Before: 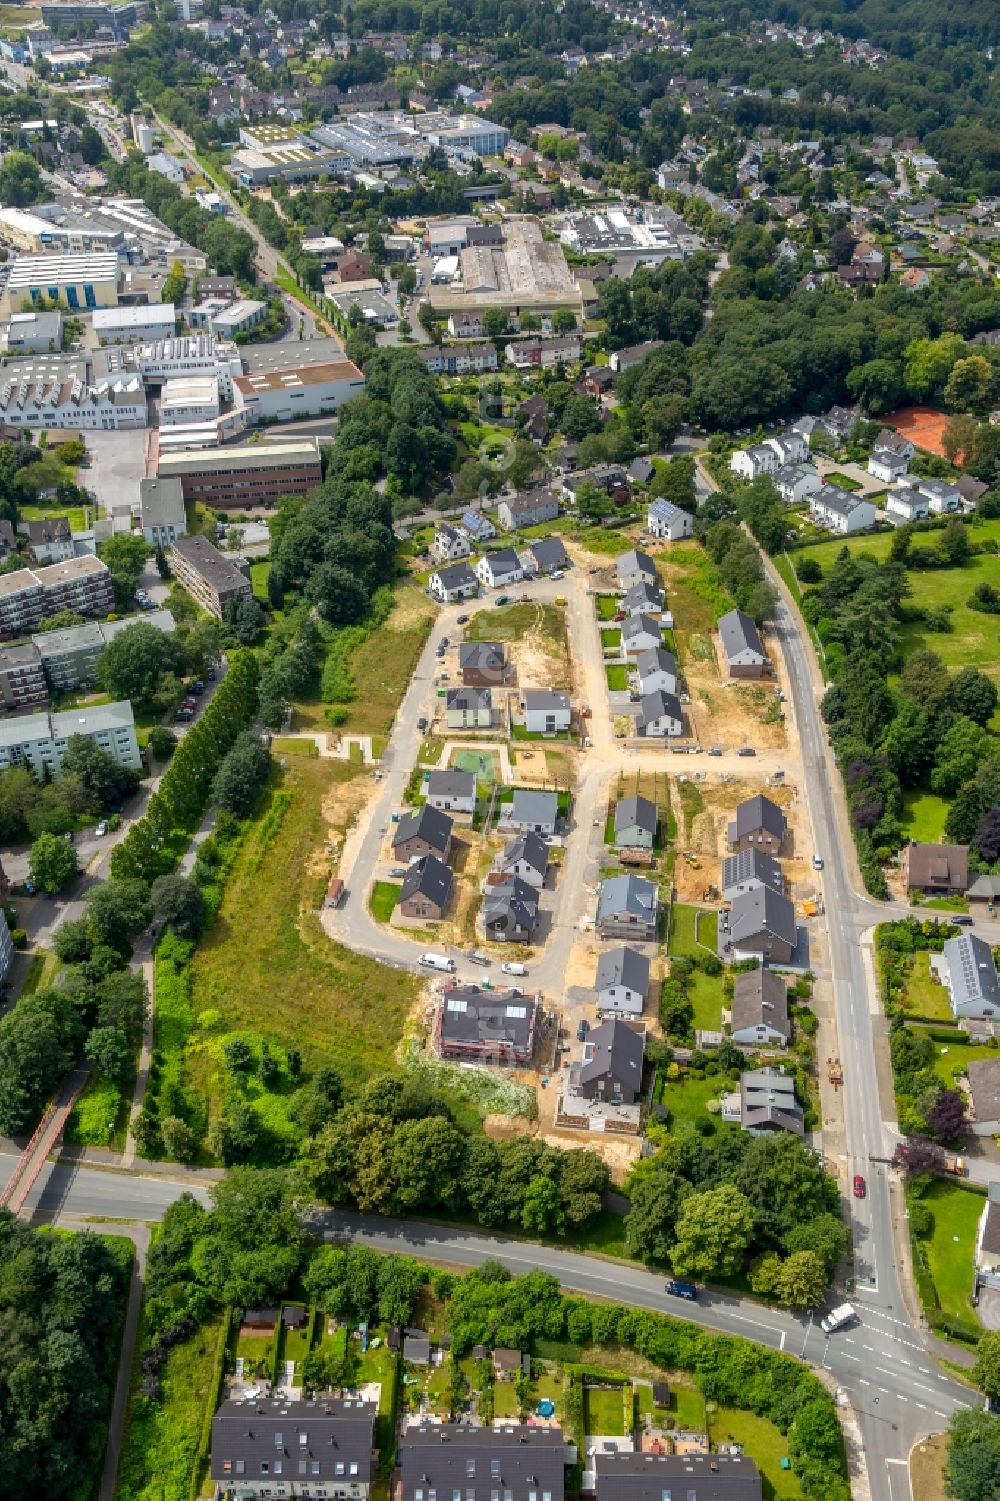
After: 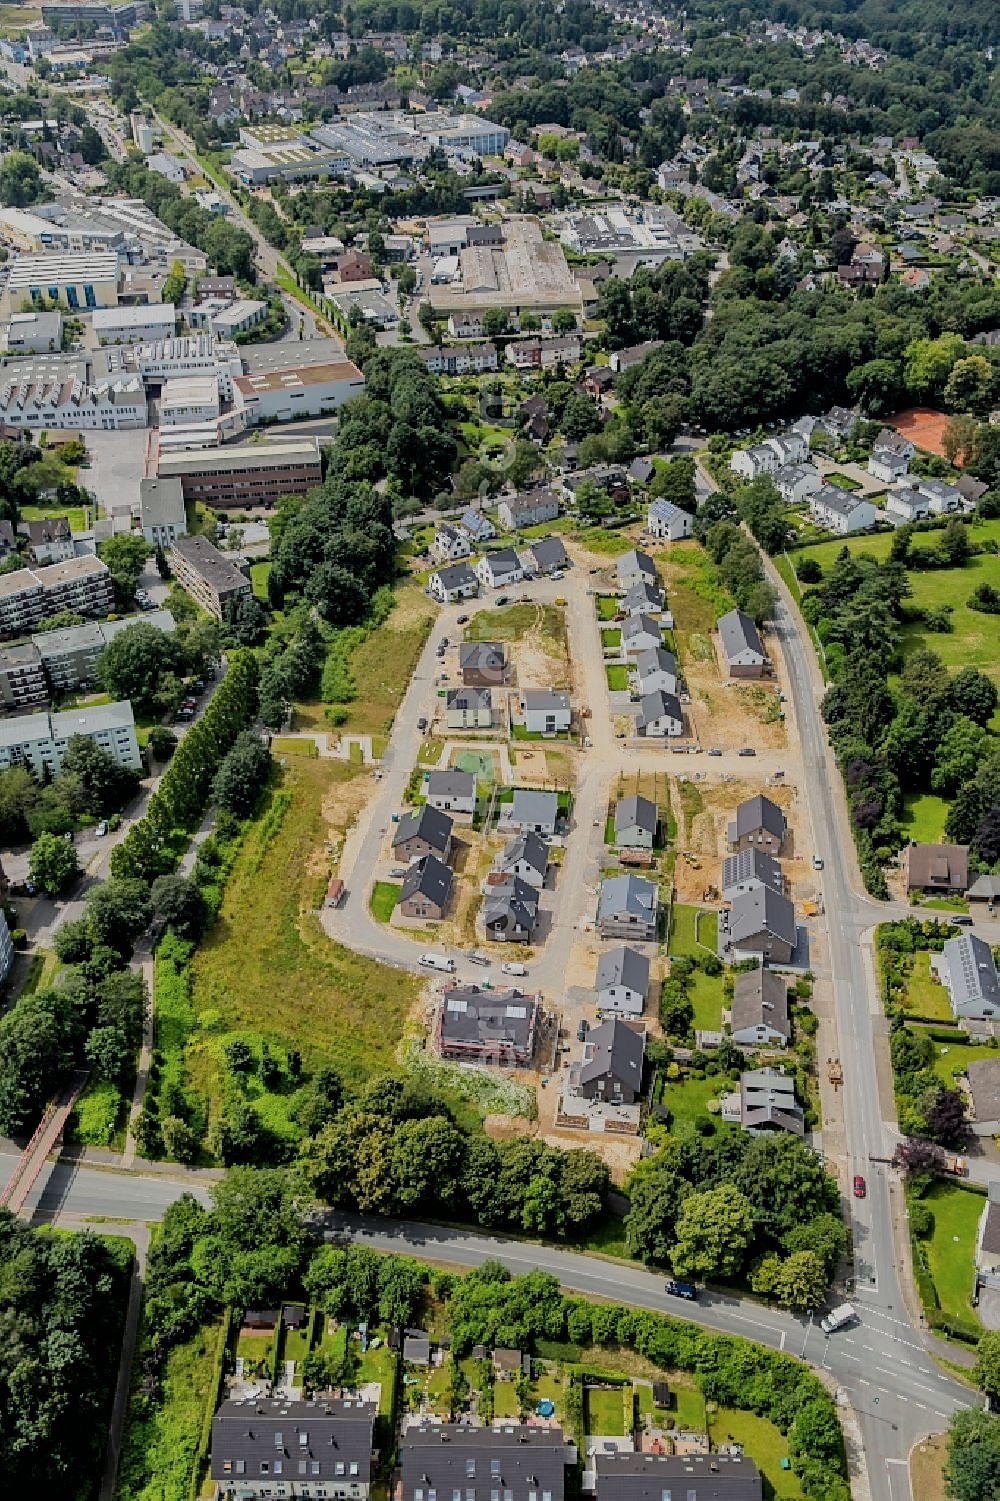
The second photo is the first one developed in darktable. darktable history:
filmic rgb: black relative exposure -6.21 EV, white relative exposure 6.95 EV, hardness 2.24, iterations of high-quality reconstruction 0
shadows and highlights: shadows 36.38, highlights -28.12, highlights color adjustment 45.86%, soften with gaussian
sharpen: on, module defaults
contrast brightness saturation: saturation -0.065
